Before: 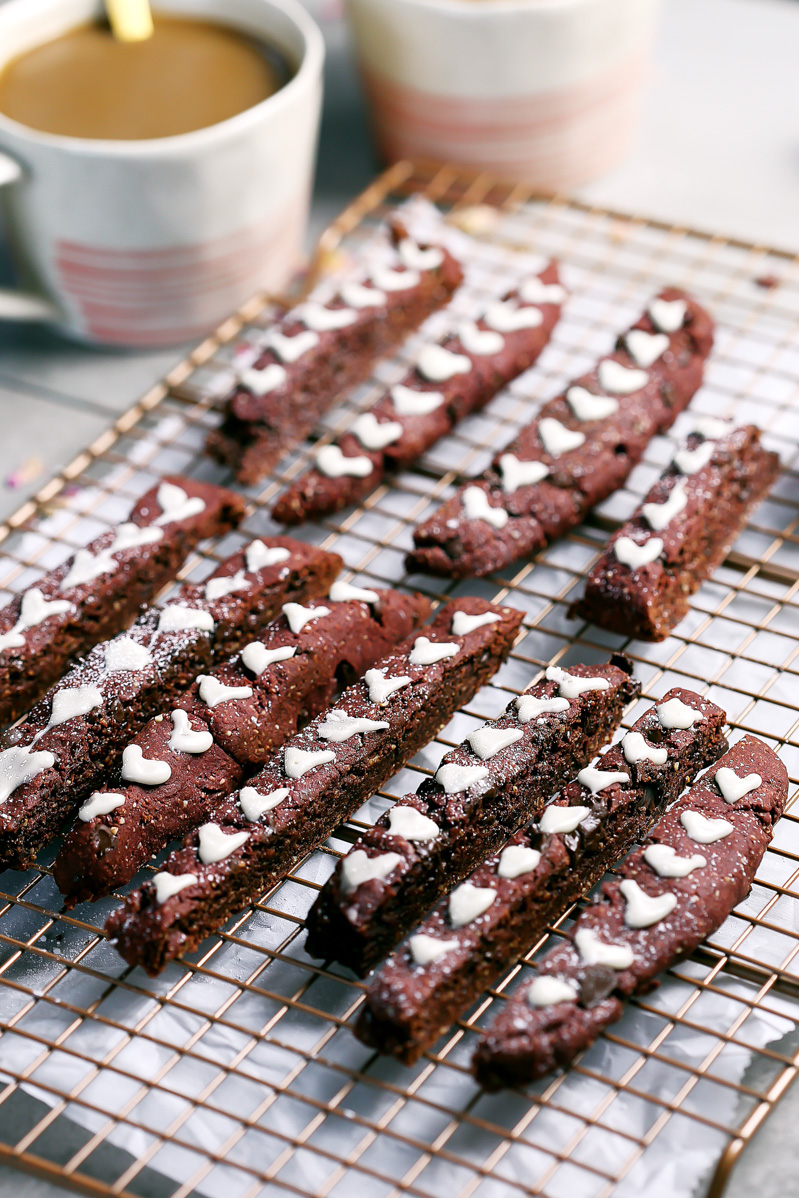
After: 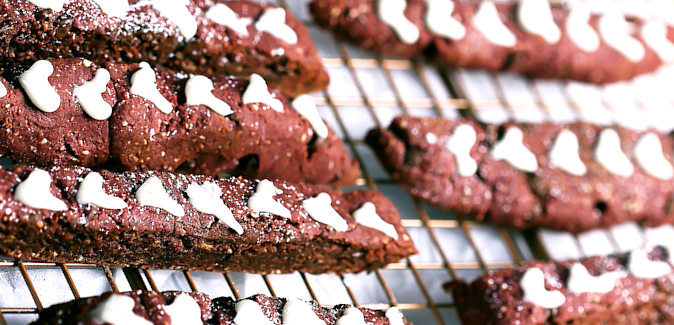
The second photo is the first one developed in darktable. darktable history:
exposure: black level correction 0, exposure 0.499 EV, compensate highlight preservation false
velvia: on, module defaults
crop and rotate: angle -45.85°, top 16.479%, right 0.841%, bottom 11.725%
